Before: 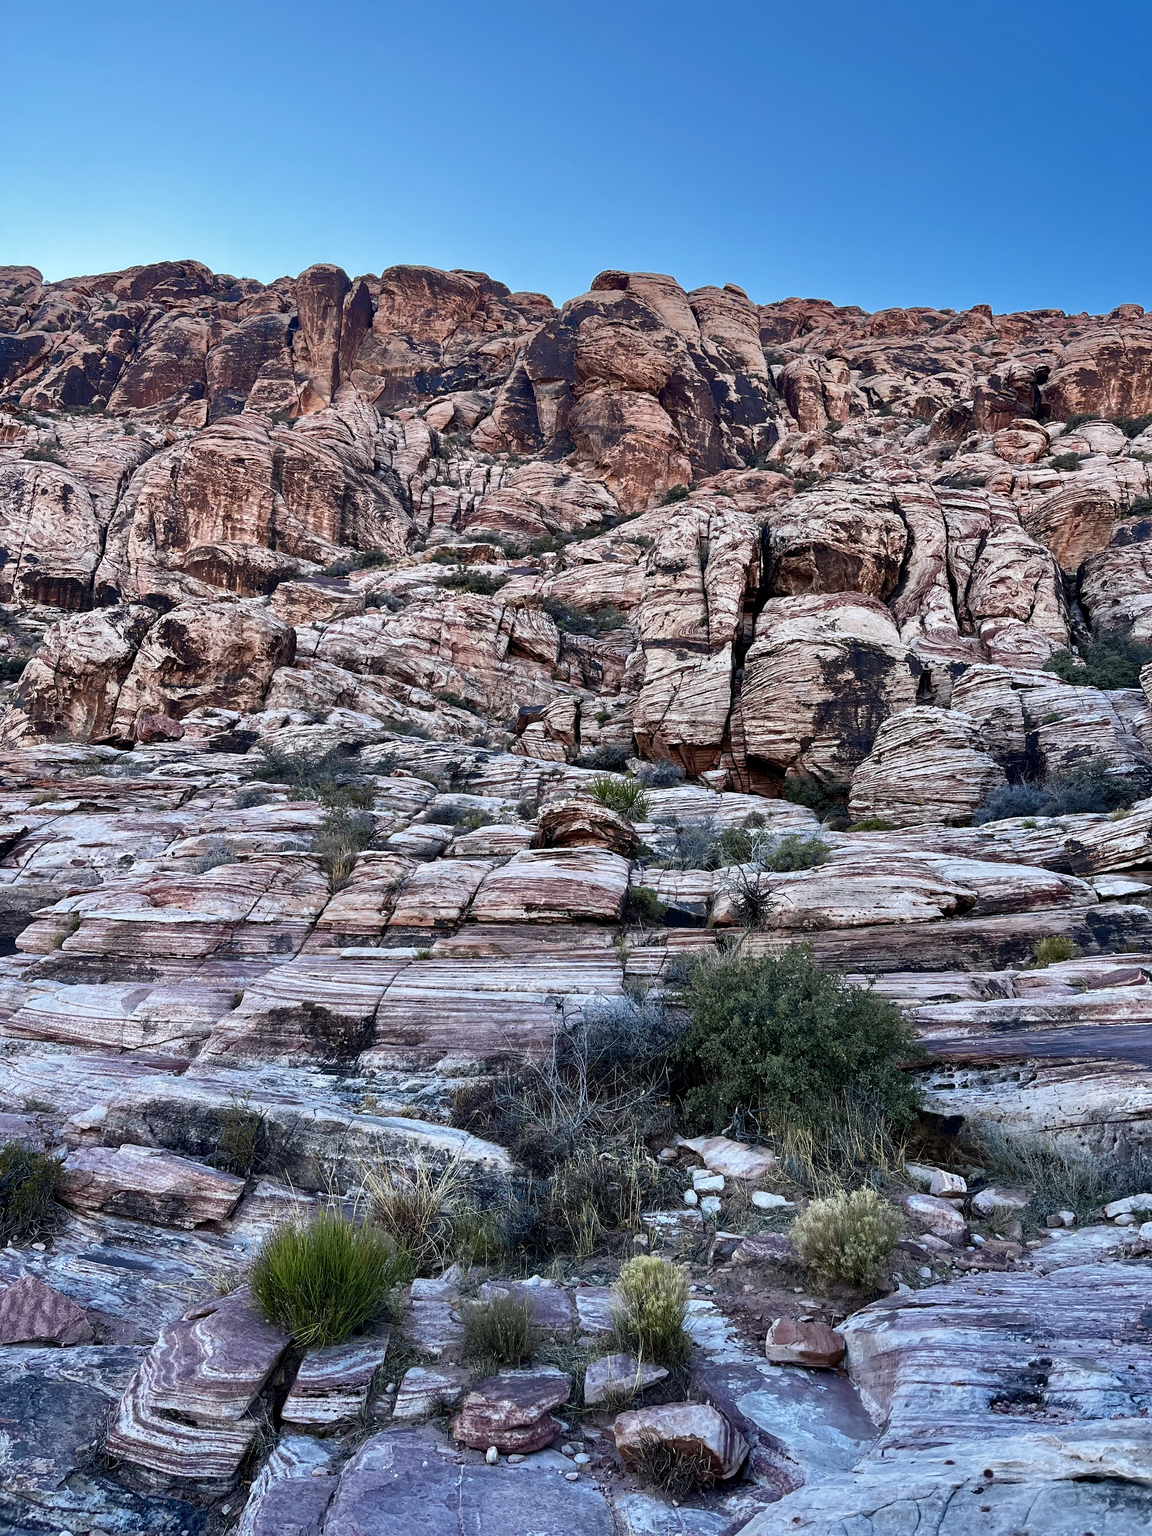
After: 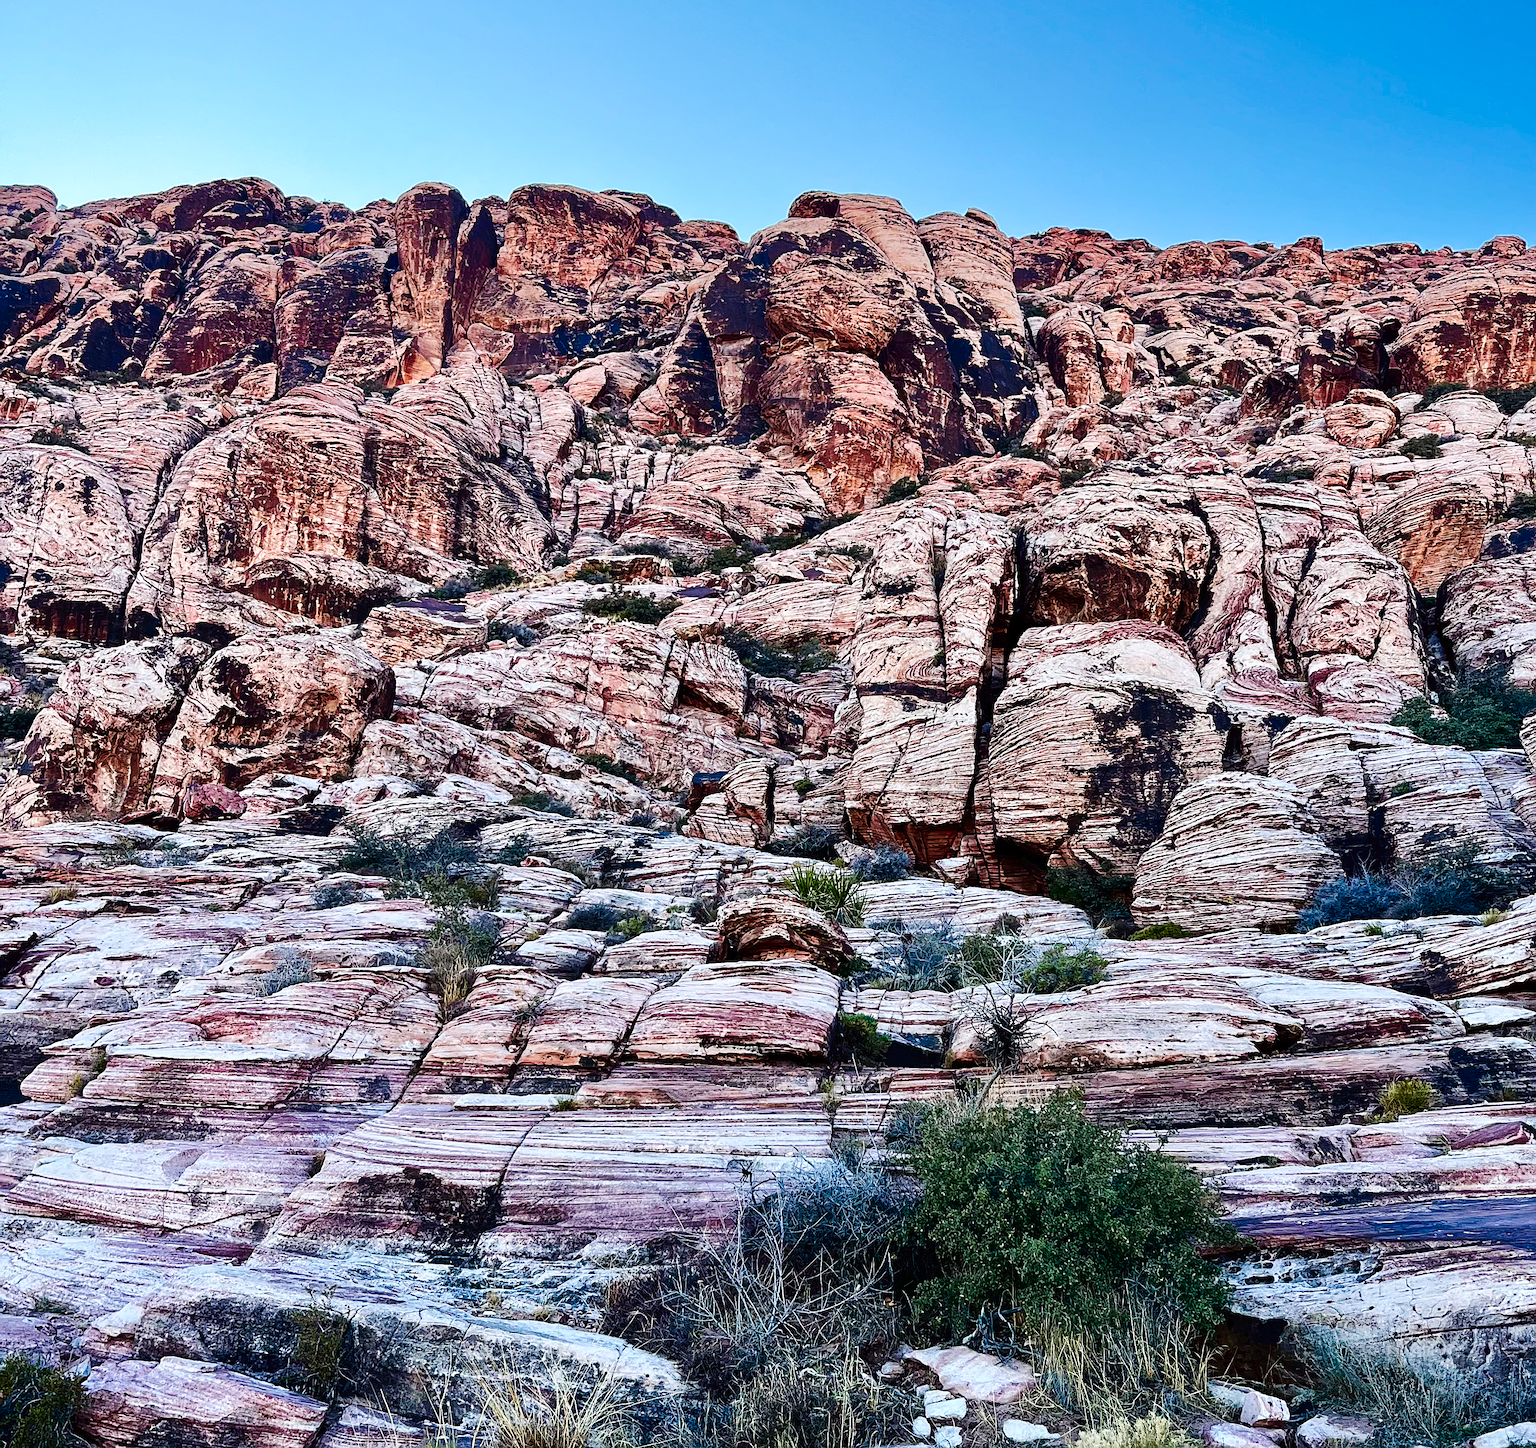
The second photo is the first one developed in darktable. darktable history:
sharpen: on, module defaults
crop and rotate: top 8.293%, bottom 20.996%
tone curve: curves: ch0 [(0, 0) (0.003, 0.014) (0.011, 0.017) (0.025, 0.023) (0.044, 0.035) (0.069, 0.04) (0.1, 0.062) (0.136, 0.099) (0.177, 0.152) (0.224, 0.214) (0.277, 0.291) (0.335, 0.383) (0.399, 0.487) (0.468, 0.581) (0.543, 0.662) (0.623, 0.738) (0.709, 0.802) (0.801, 0.871) (0.898, 0.936) (1, 1)], preserve colors none
contrast brightness saturation: contrast 0.13, brightness -0.05, saturation 0.16
velvia: on, module defaults
